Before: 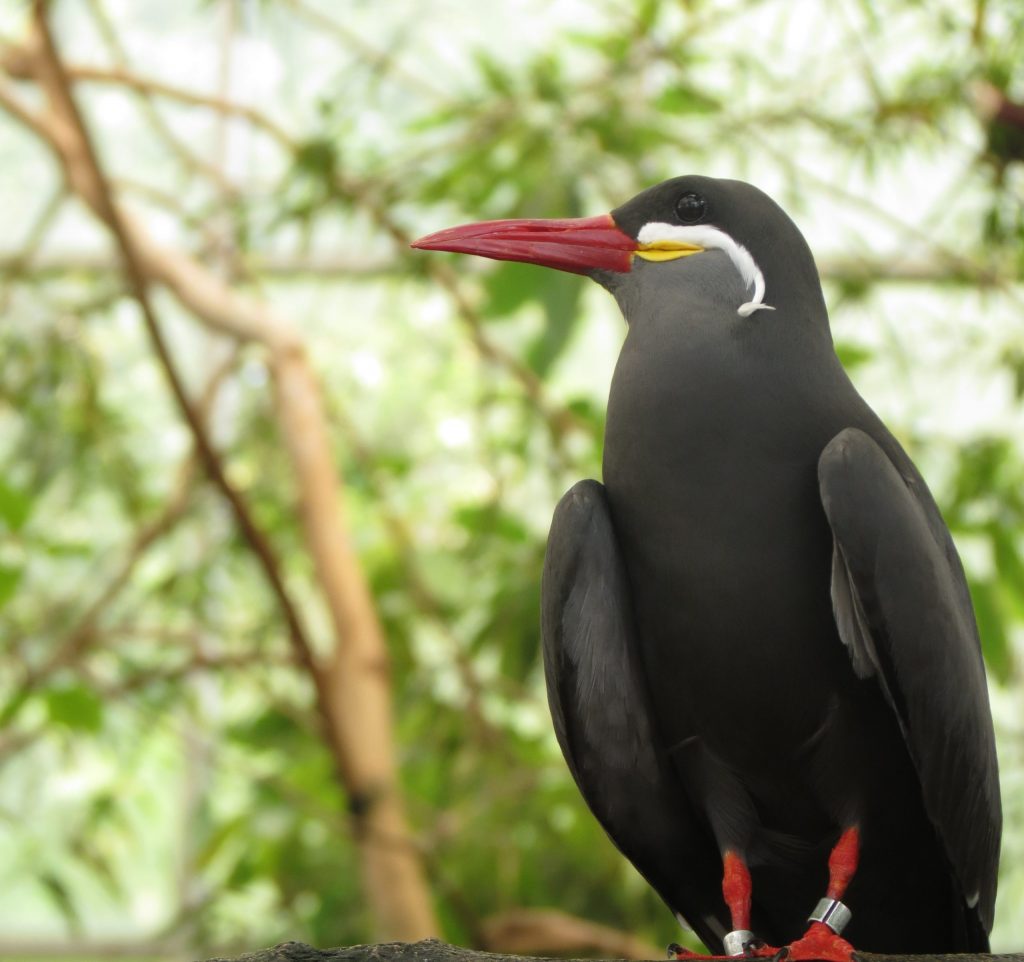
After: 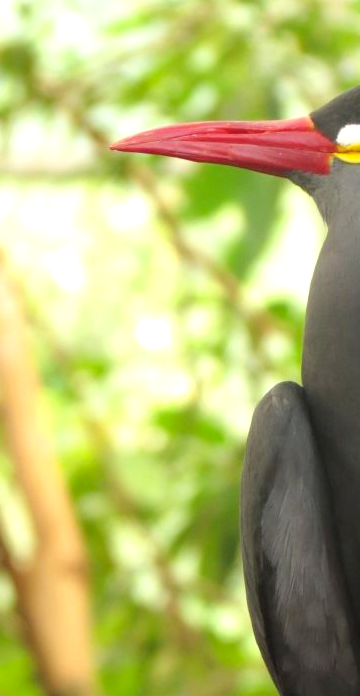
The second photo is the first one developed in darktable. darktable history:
crop and rotate: left 29.476%, top 10.214%, right 35.32%, bottom 17.333%
contrast brightness saturation: brightness 0.09, saturation 0.19
exposure: black level correction 0, exposure 0.5 EV, compensate exposure bias true, compensate highlight preservation false
